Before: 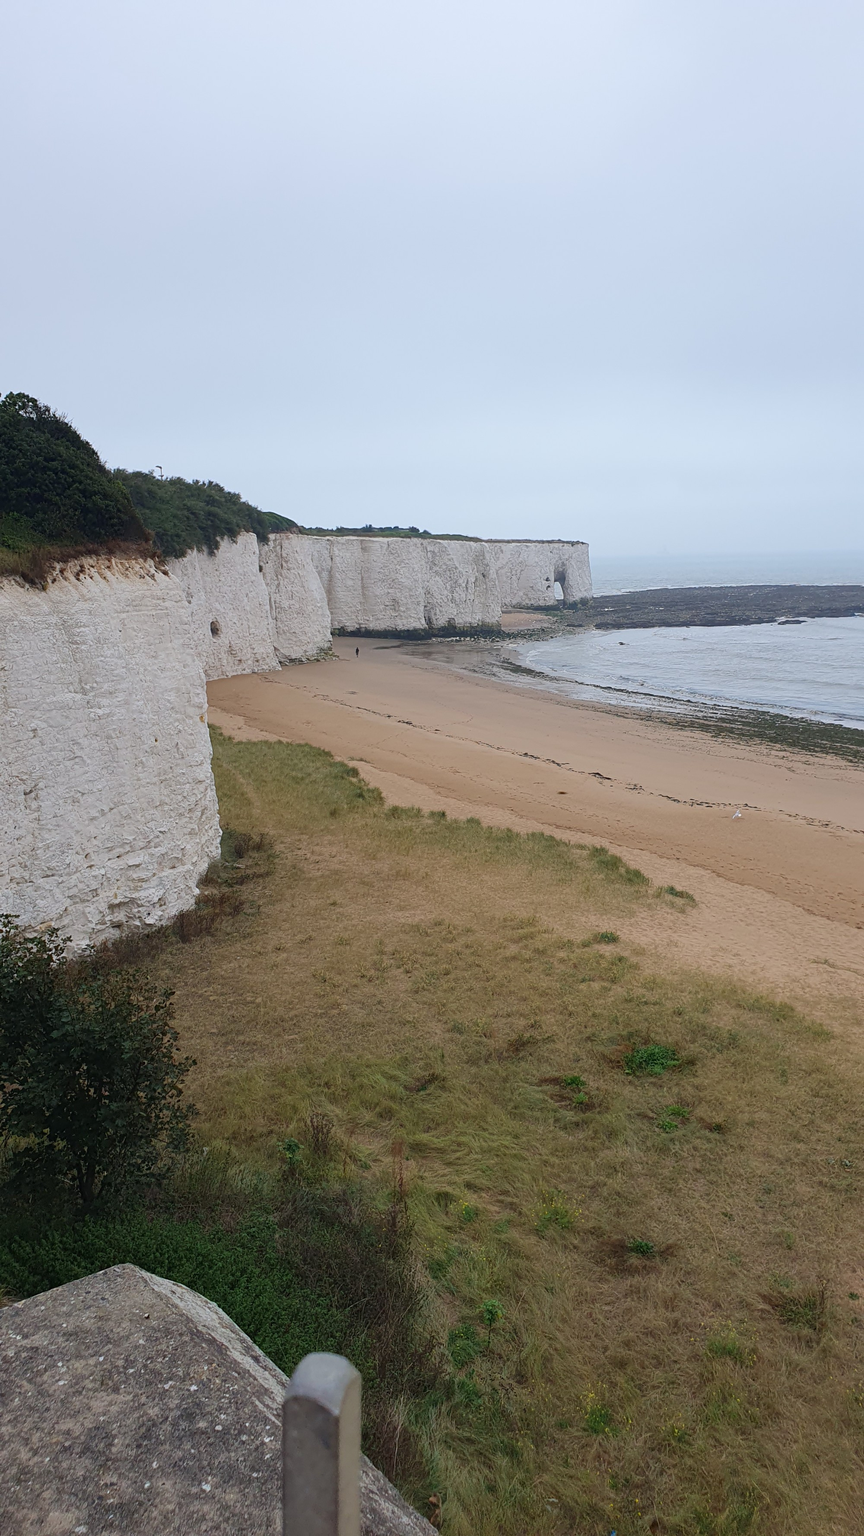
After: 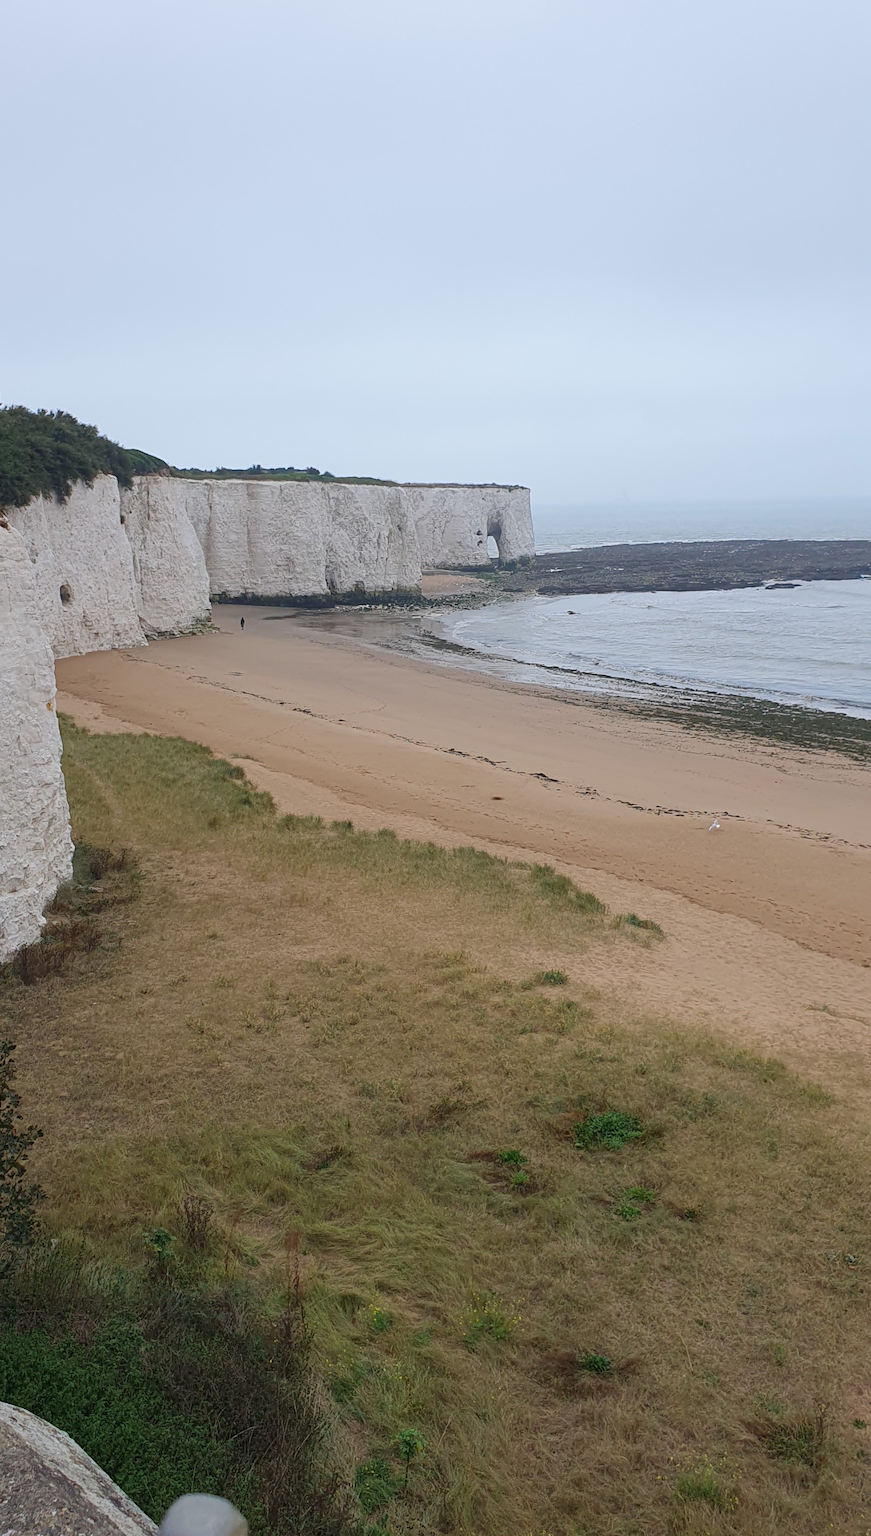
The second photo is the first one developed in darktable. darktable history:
crop: left 18.842%, top 9.818%, right 0.001%, bottom 9.718%
